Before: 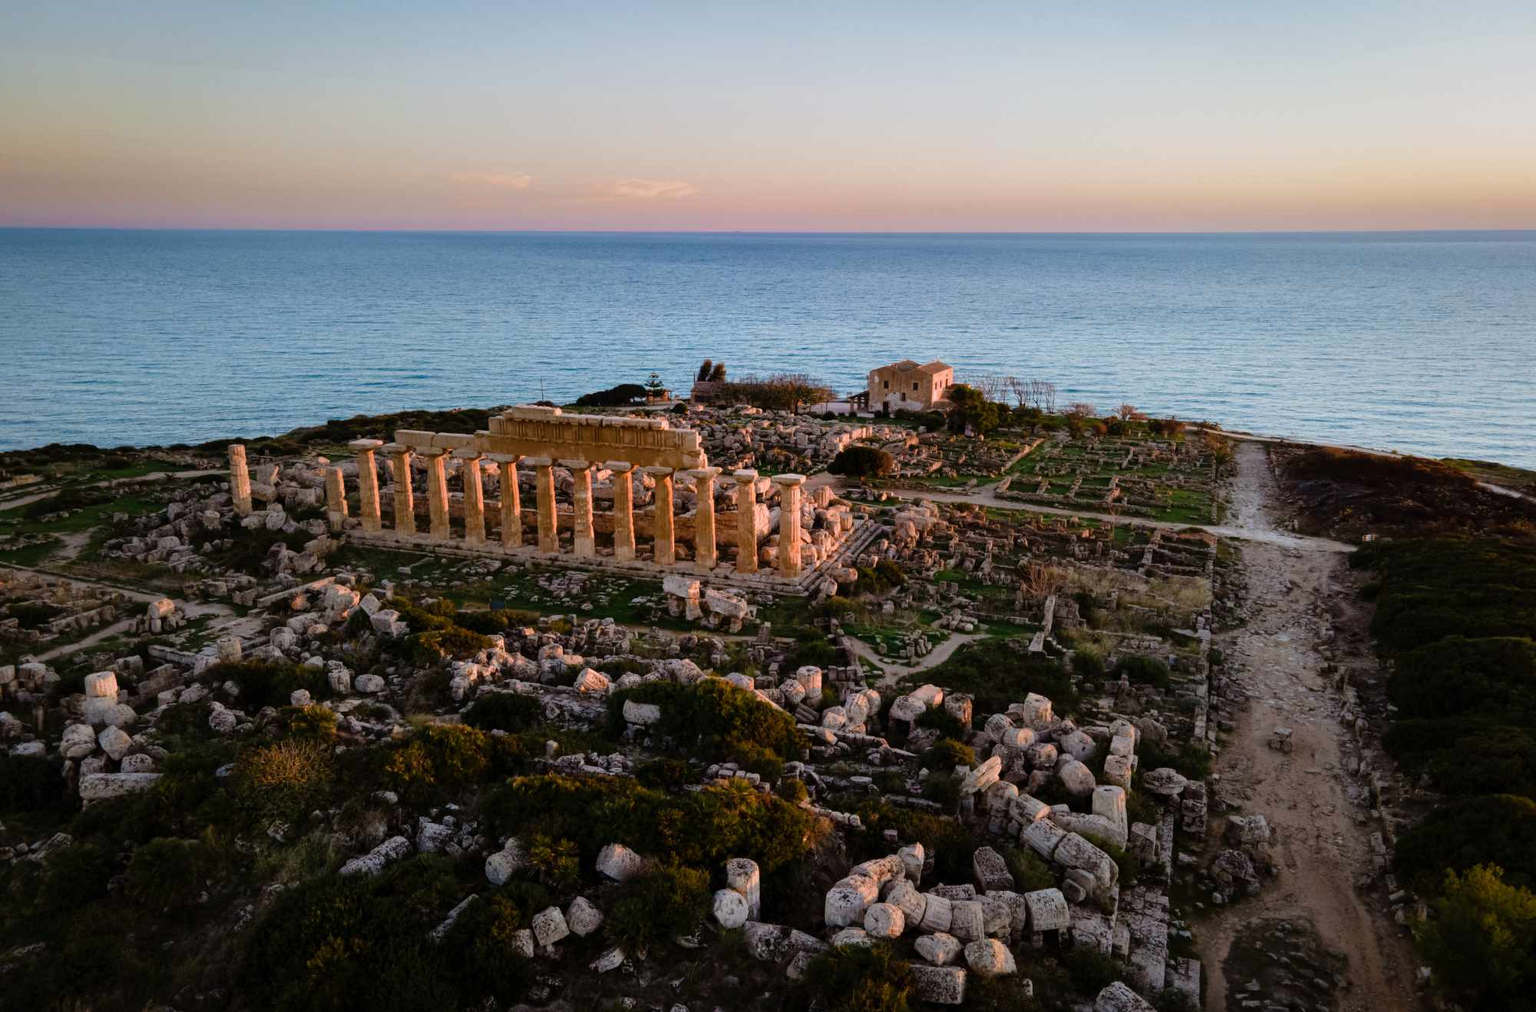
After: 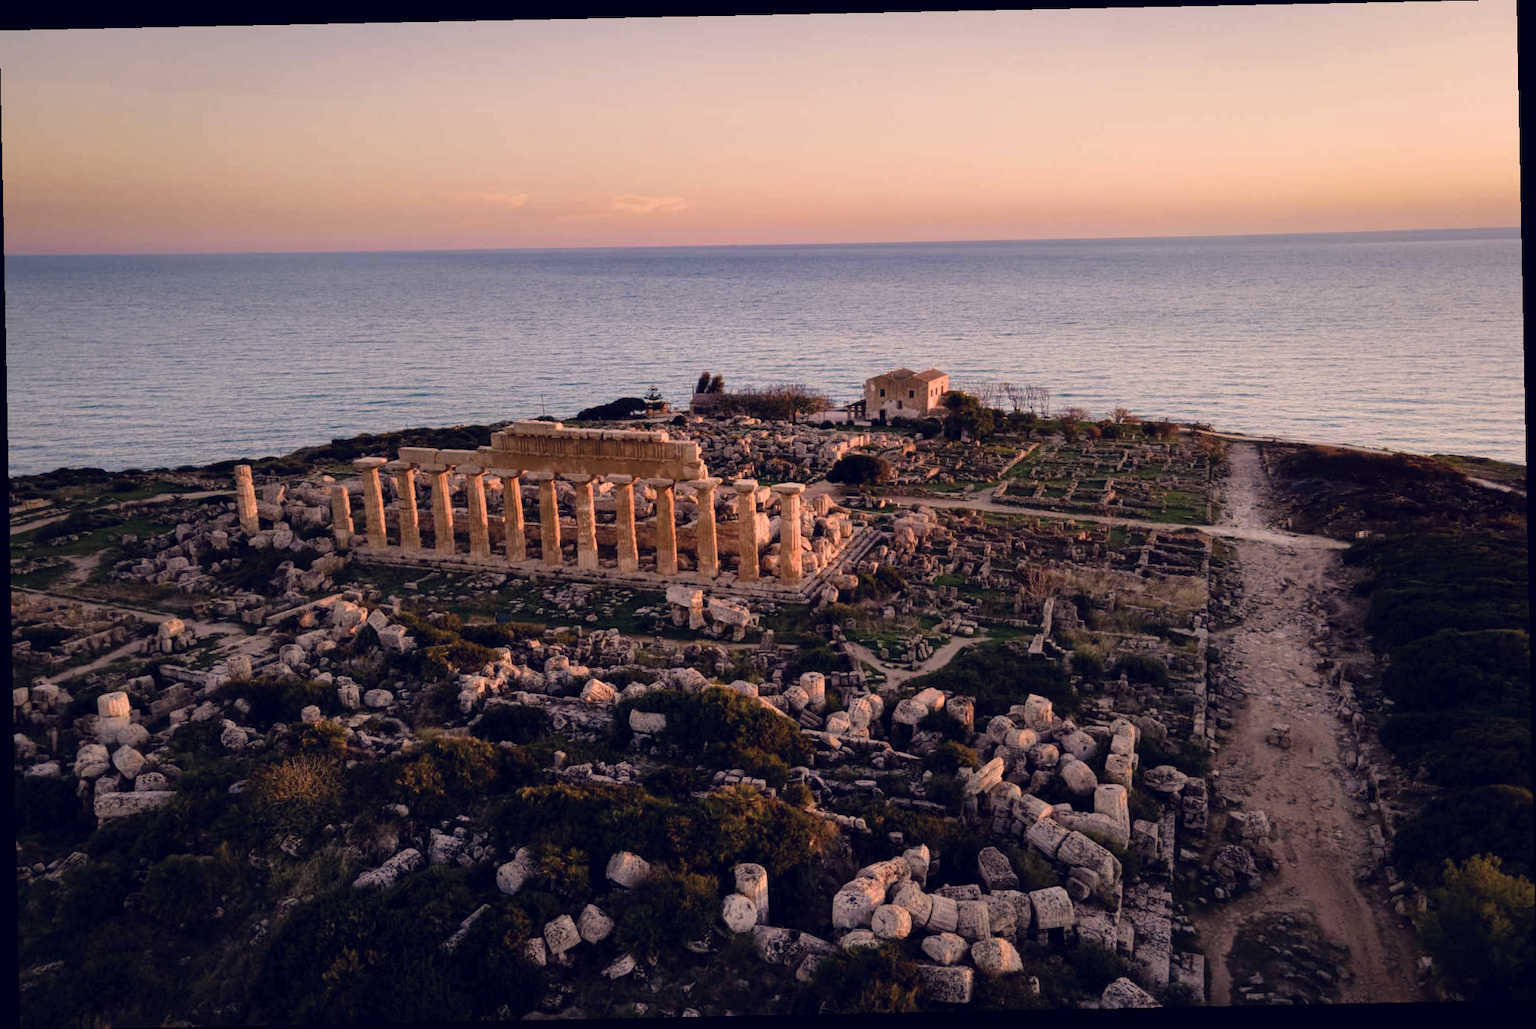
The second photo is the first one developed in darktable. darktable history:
rotate and perspective: rotation -1.17°, automatic cropping off
color correction: highlights a* 19.59, highlights b* 27.49, shadows a* 3.46, shadows b* -17.28, saturation 0.73
